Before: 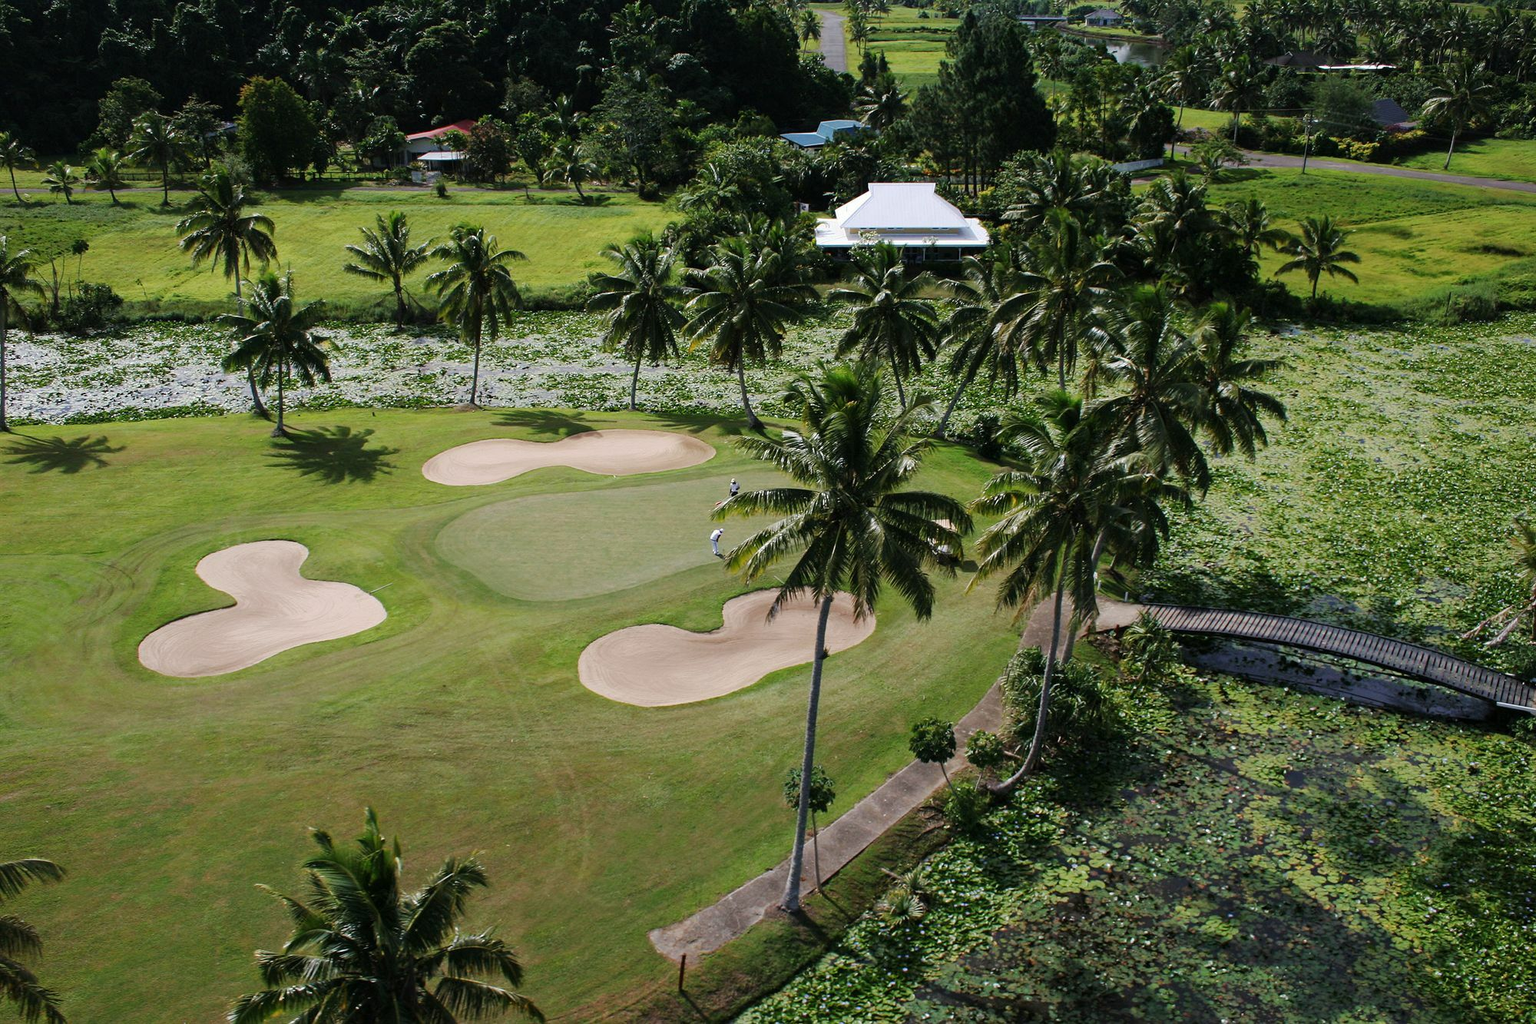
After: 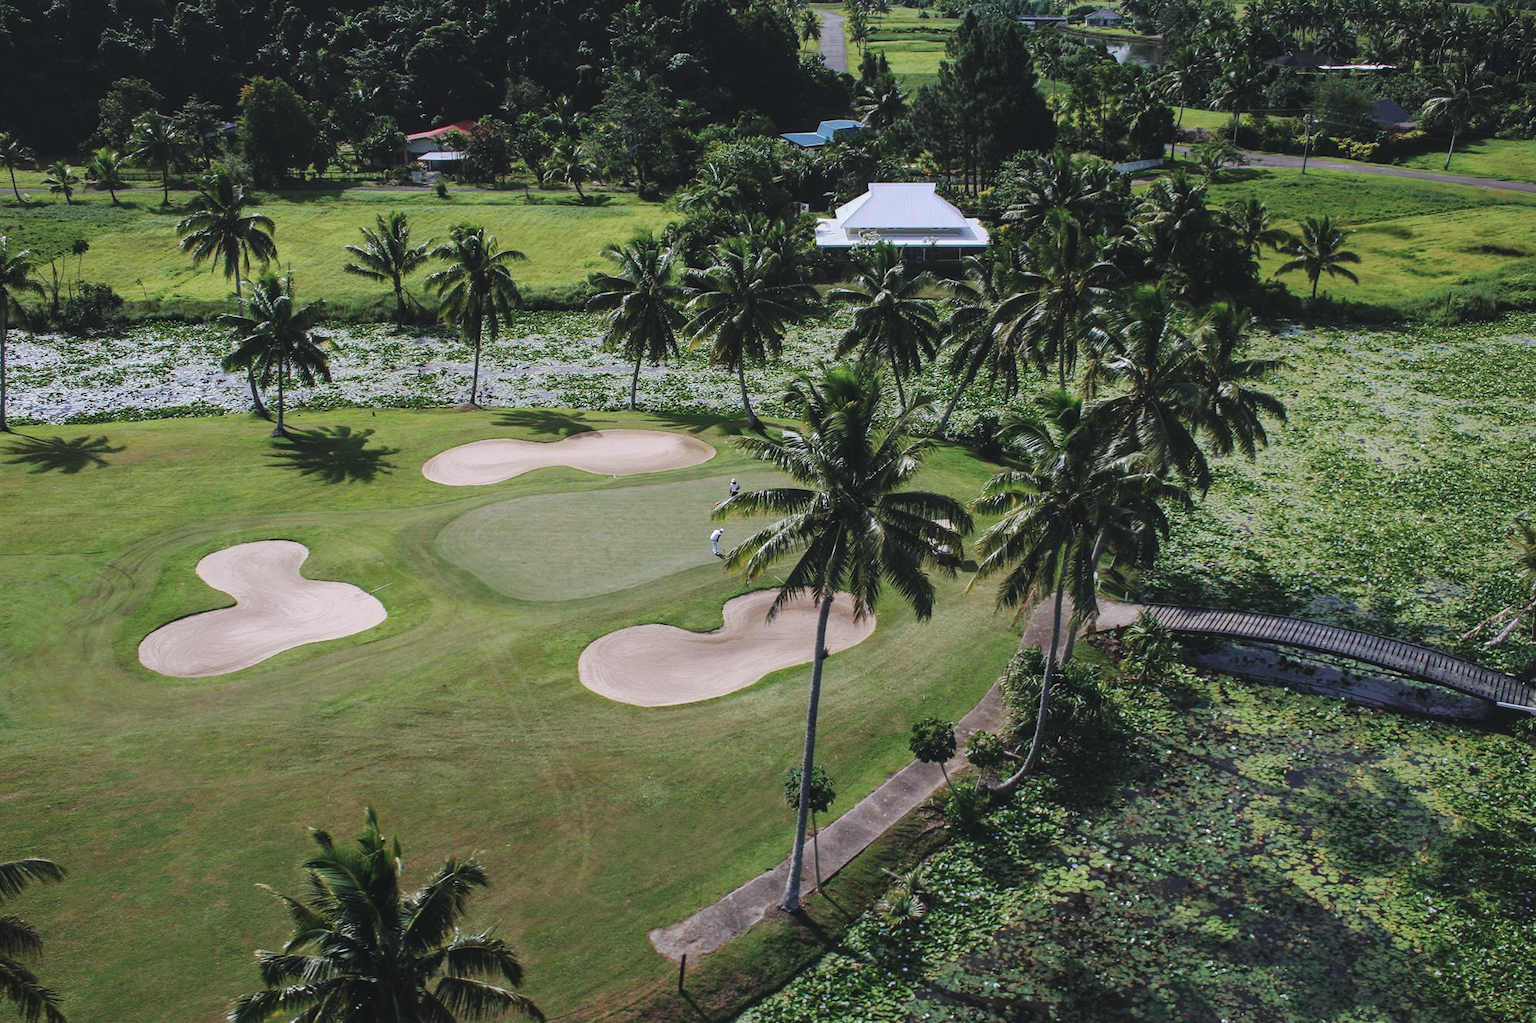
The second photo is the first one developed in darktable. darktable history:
color calibration: illuminant as shot in camera, x 0.358, y 0.373, temperature 4628.91 K
exposure: black level correction -0.014, exposure -0.195 EV, compensate exposure bias true, compensate highlight preservation false
local contrast: detail 130%
